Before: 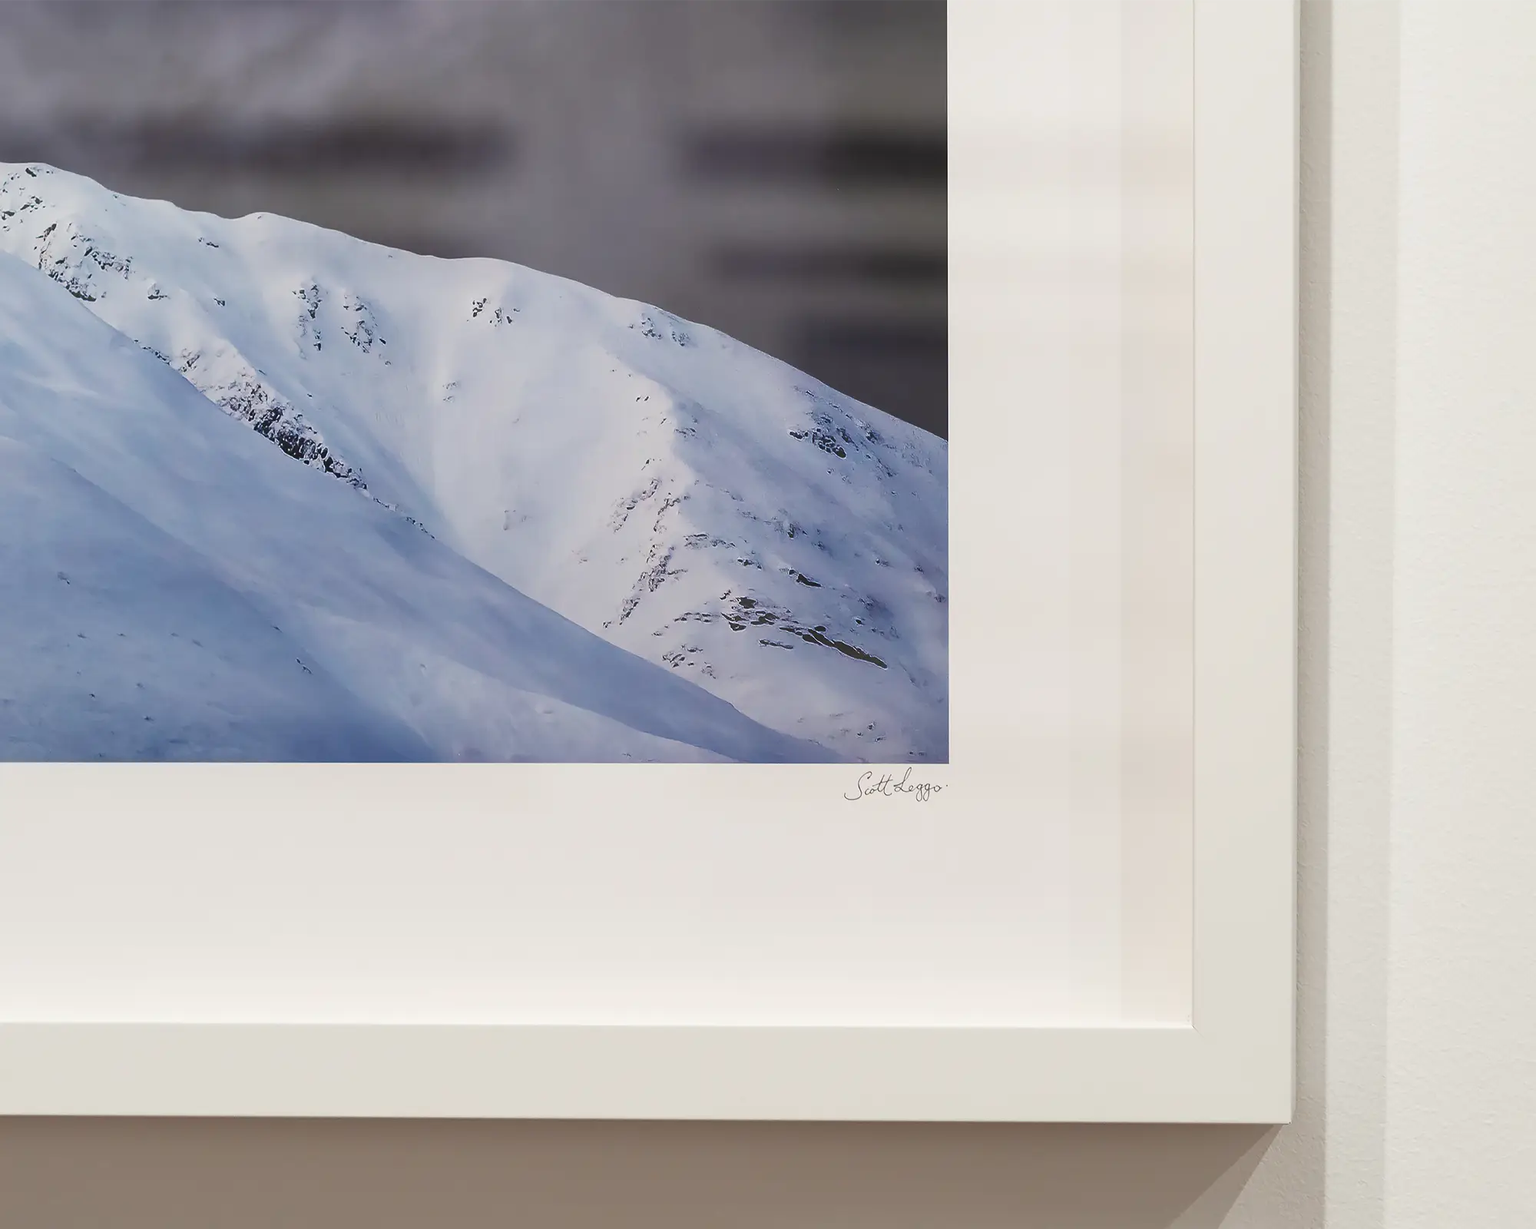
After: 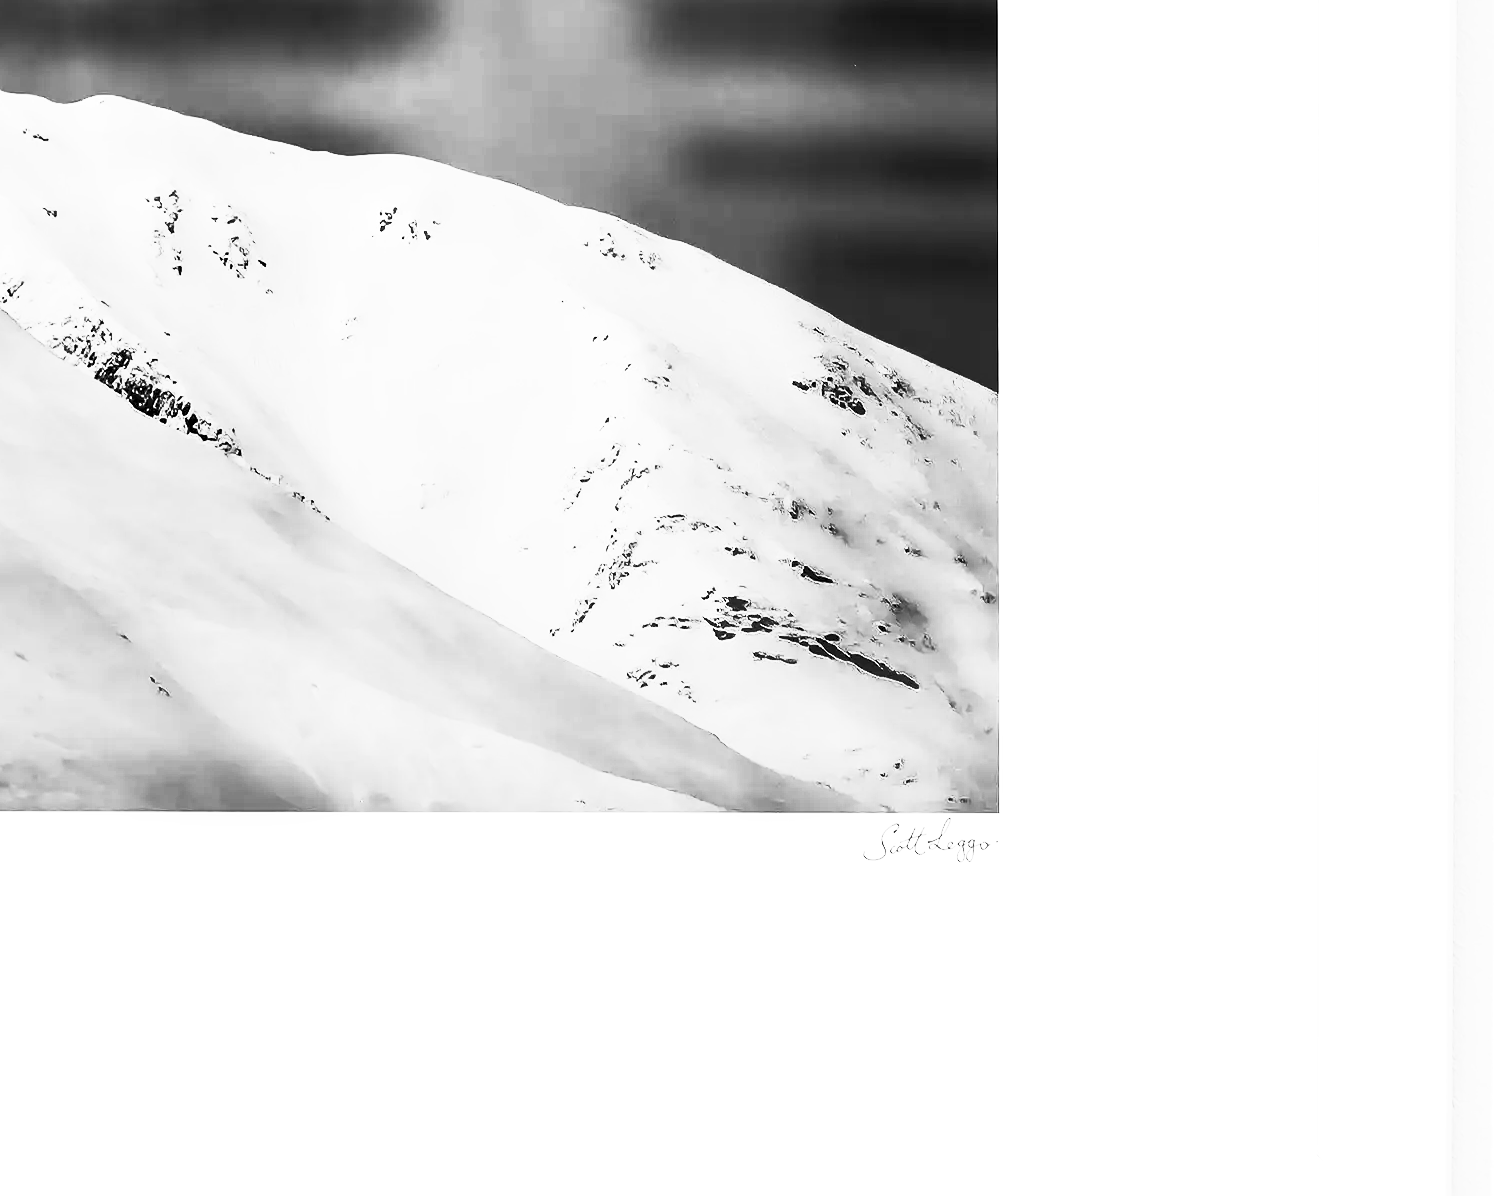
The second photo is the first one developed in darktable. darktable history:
crop and rotate: left 11.831%, top 11.346%, right 13.429%, bottom 13.899%
exposure: black level correction 0.016, exposure -0.009 EV, compensate highlight preservation false
contrast brightness saturation: contrast 0.57, brightness 0.57, saturation -0.34
tone equalizer: -8 EV -1.08 EV, -7 EV -1.01 EV, -6 EV -0.867 EV, -5 EV -0.578 EV, -3 EV 0.578 EV, -2 EV 0.867 EV, -1 EV 1.01 EV, +0 EV 1.08 EV, edges refinement/feathering 500, mask exposure compensation -1.57 EV, preserve details no
monochrome: a -11.7, b 1.62, size 0.5, highlights 0.38
